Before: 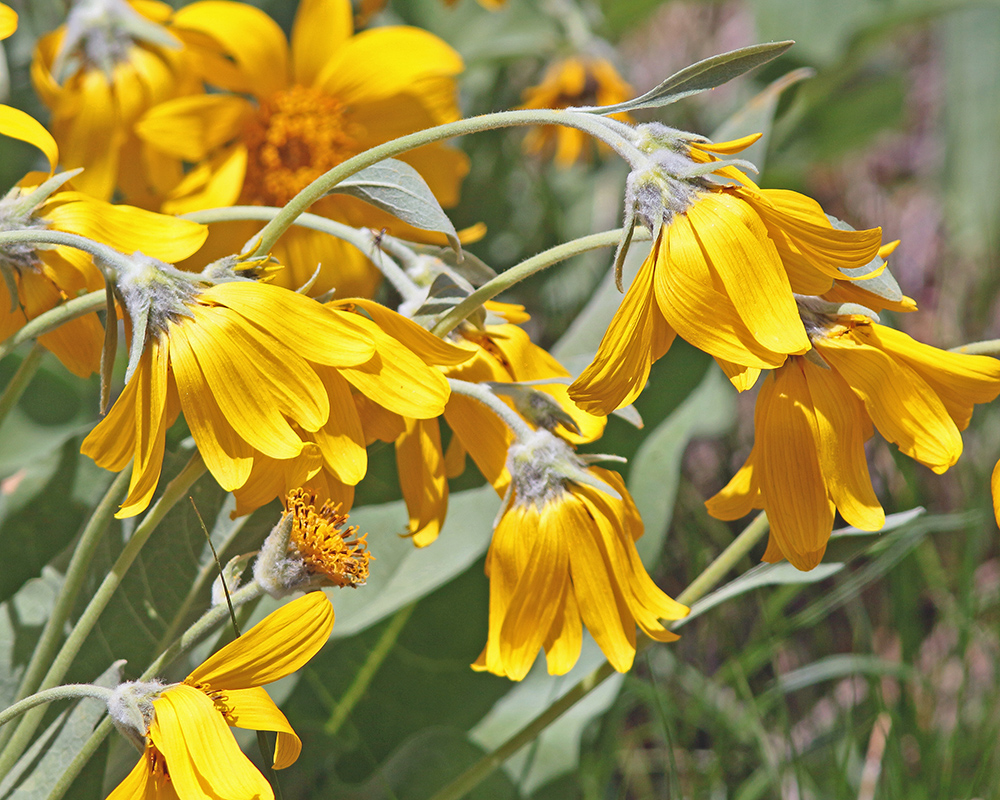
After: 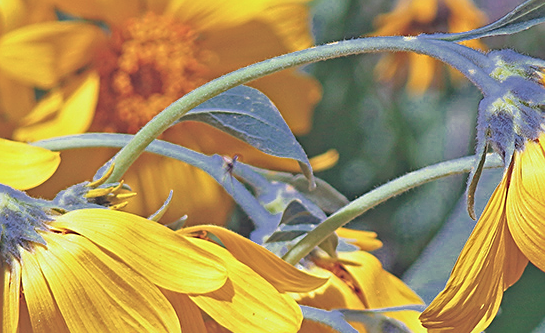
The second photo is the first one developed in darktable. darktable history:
base curve: curves: ch0 [(0, 0) (0.989, 0.992)], preserve colors none
exposure: black level correction -0.026, exposure -0.117 EV, compensate highlight preservation false
color calibration: output R [0.946, 0.065, -0.013, 0], output G [-0.246, 1.264, -0.017, 0], output B [0.046, -0.098, 1.05, 0], illuminant as shot in camera, x 0.379, y 0.397, temperature 4134.91 K
crop: left 14.837%, top 9.231%, right 30.597%, bottom 48.104%
sharpen: on, module defaults
haze removal: compatibility mode true, adaptive false
color zones: curves: ch0 [(0, 0.497) (0.143, 0.5) (0.286, 0.5) (0.429, 0.483) (0.571, 0.116) (0.714, -0.006) (0.857, 0.28) (1, 0.497)]
